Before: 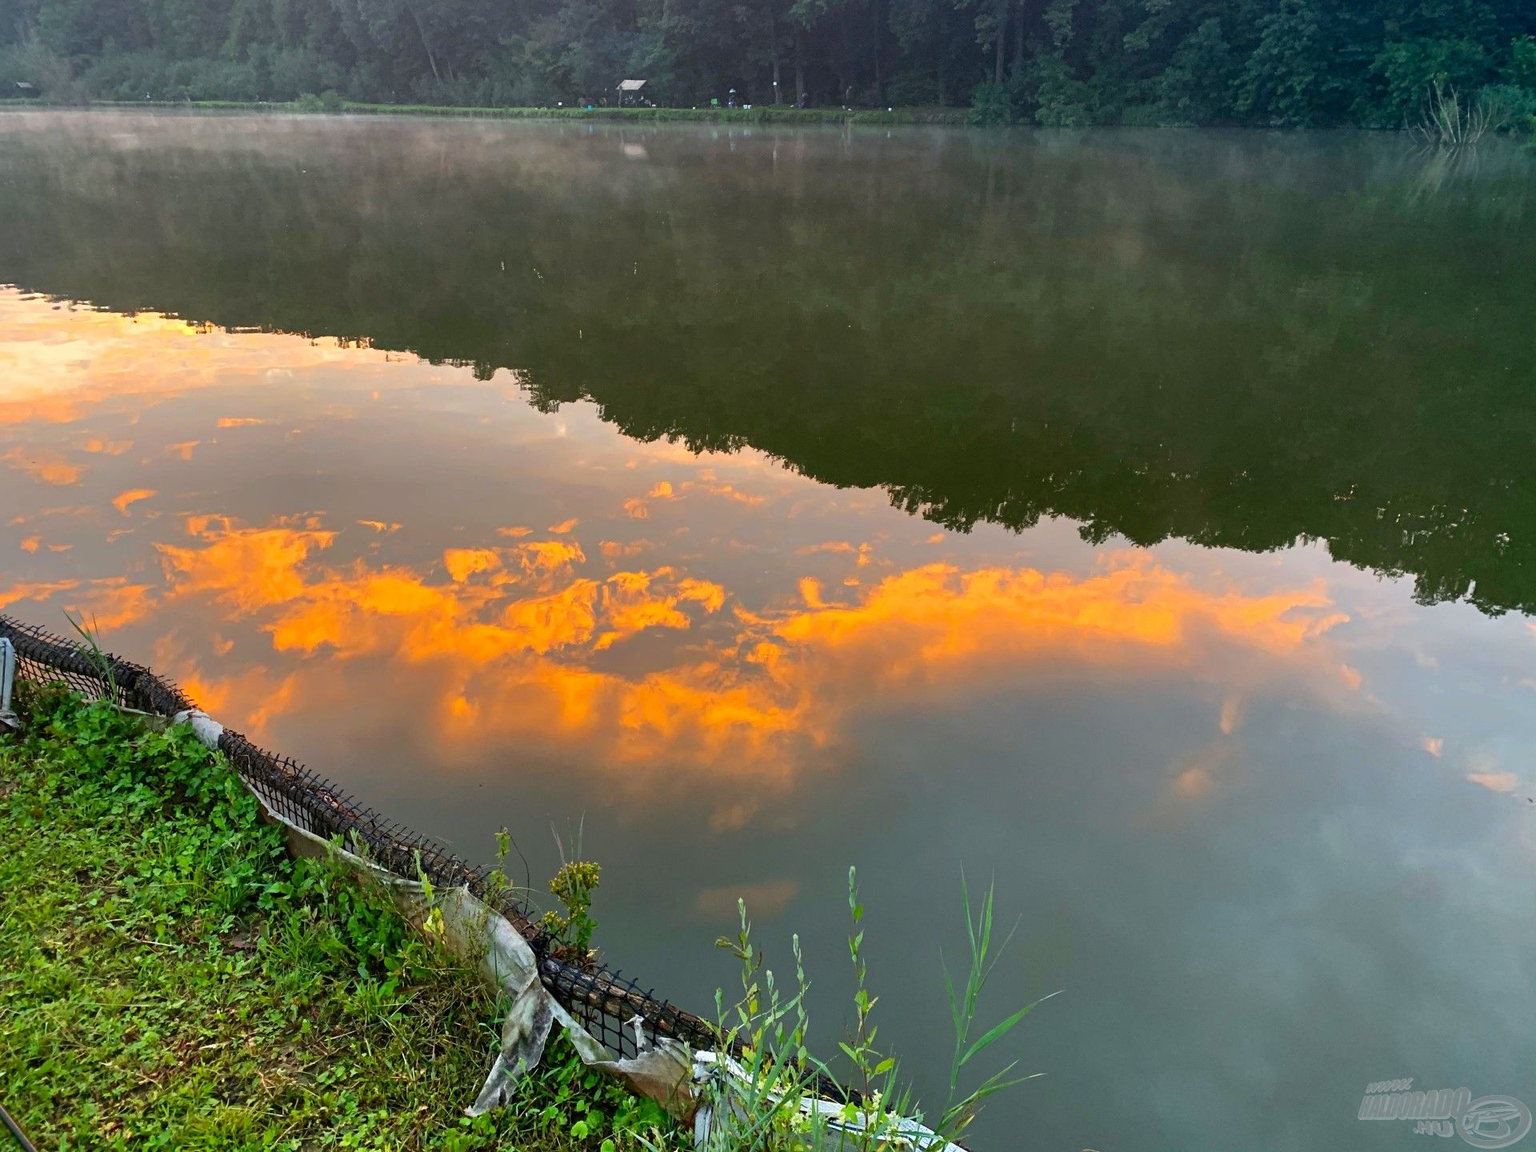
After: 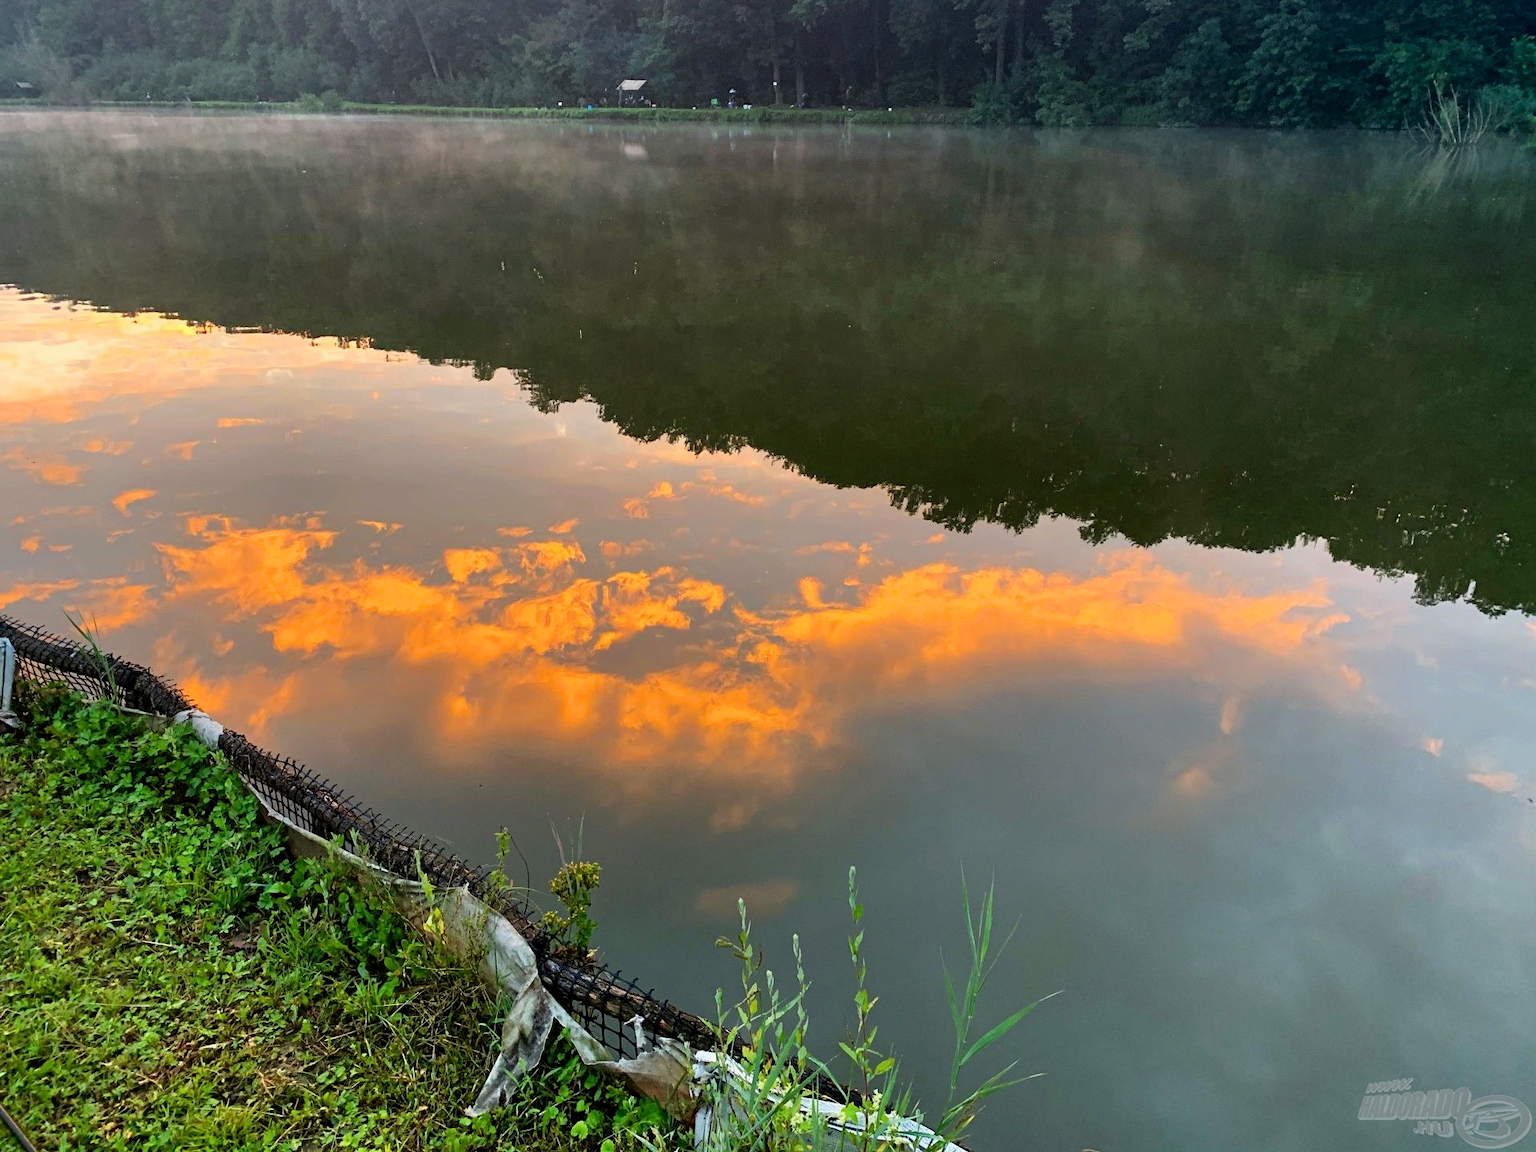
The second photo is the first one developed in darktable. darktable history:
filmic rgb: black relative exposure -12.89 EV, white relative exposure 2.81 EV, target black luminance 0%, hardness 8.61, latitude 70.81%, contrast 1.136, shadows ↔ highlights balance -1.26%
